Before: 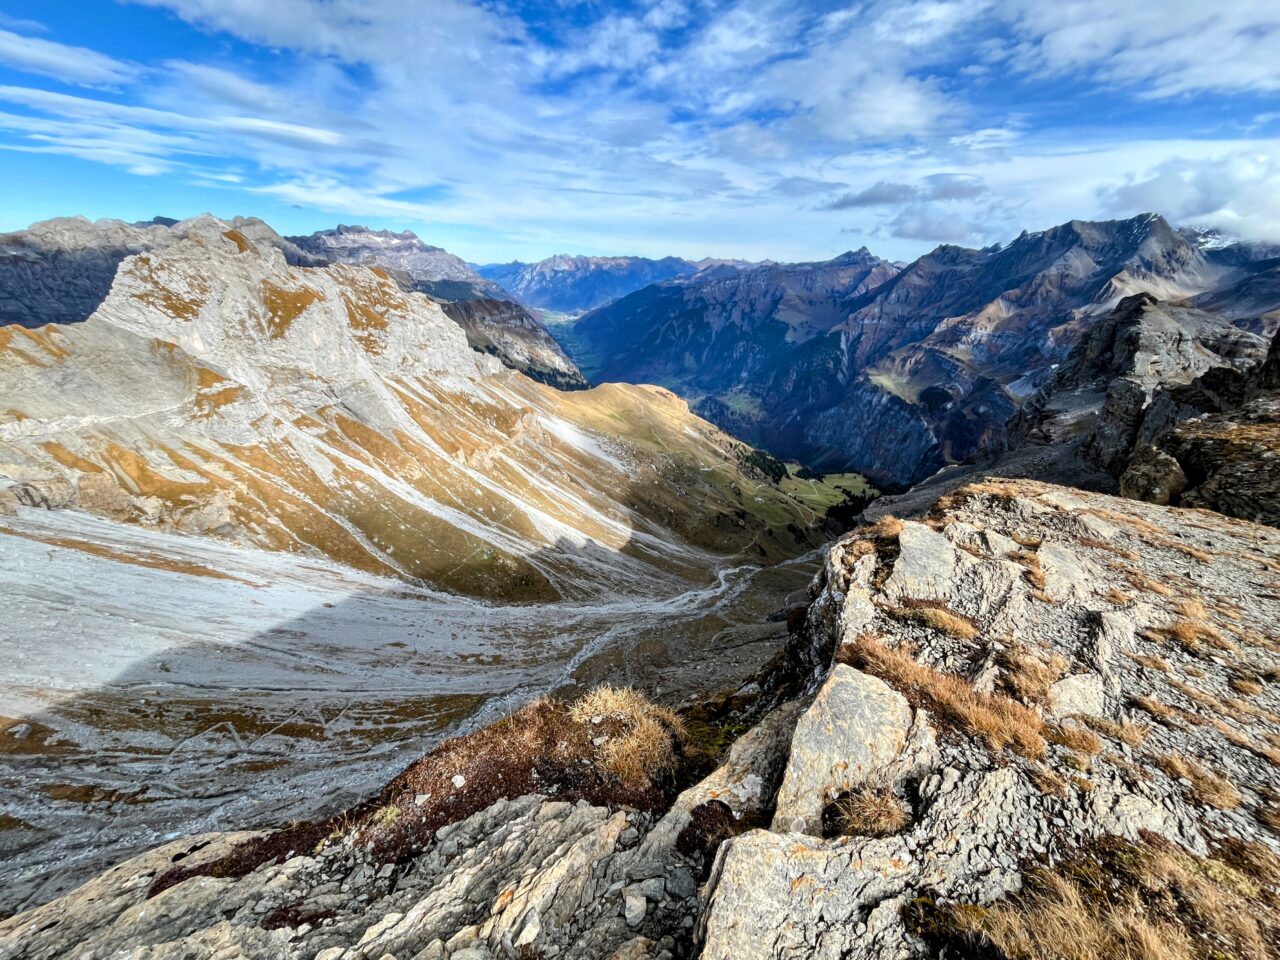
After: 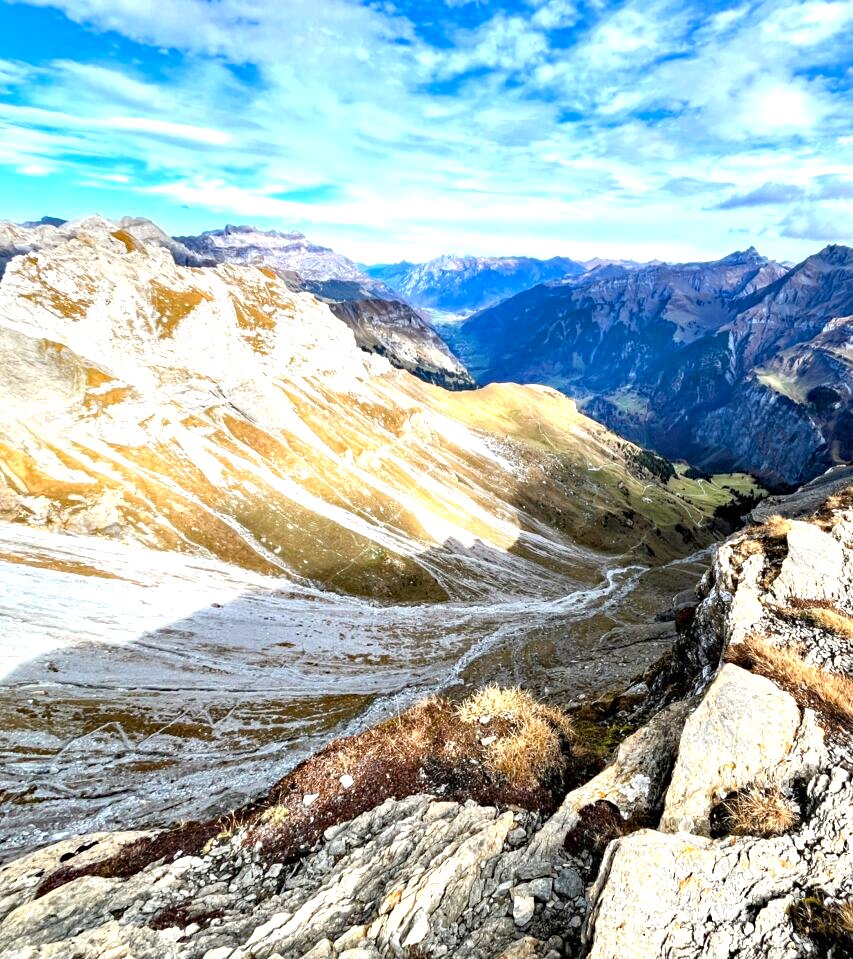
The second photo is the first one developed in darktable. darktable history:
exposure: exposure 1 EV, compensate highlight preservation false
haze removal: strength 0.29, distance 0.25, compatibility mode true, adaptive false
crop and rotate: left 8.786%, right 24.548%
